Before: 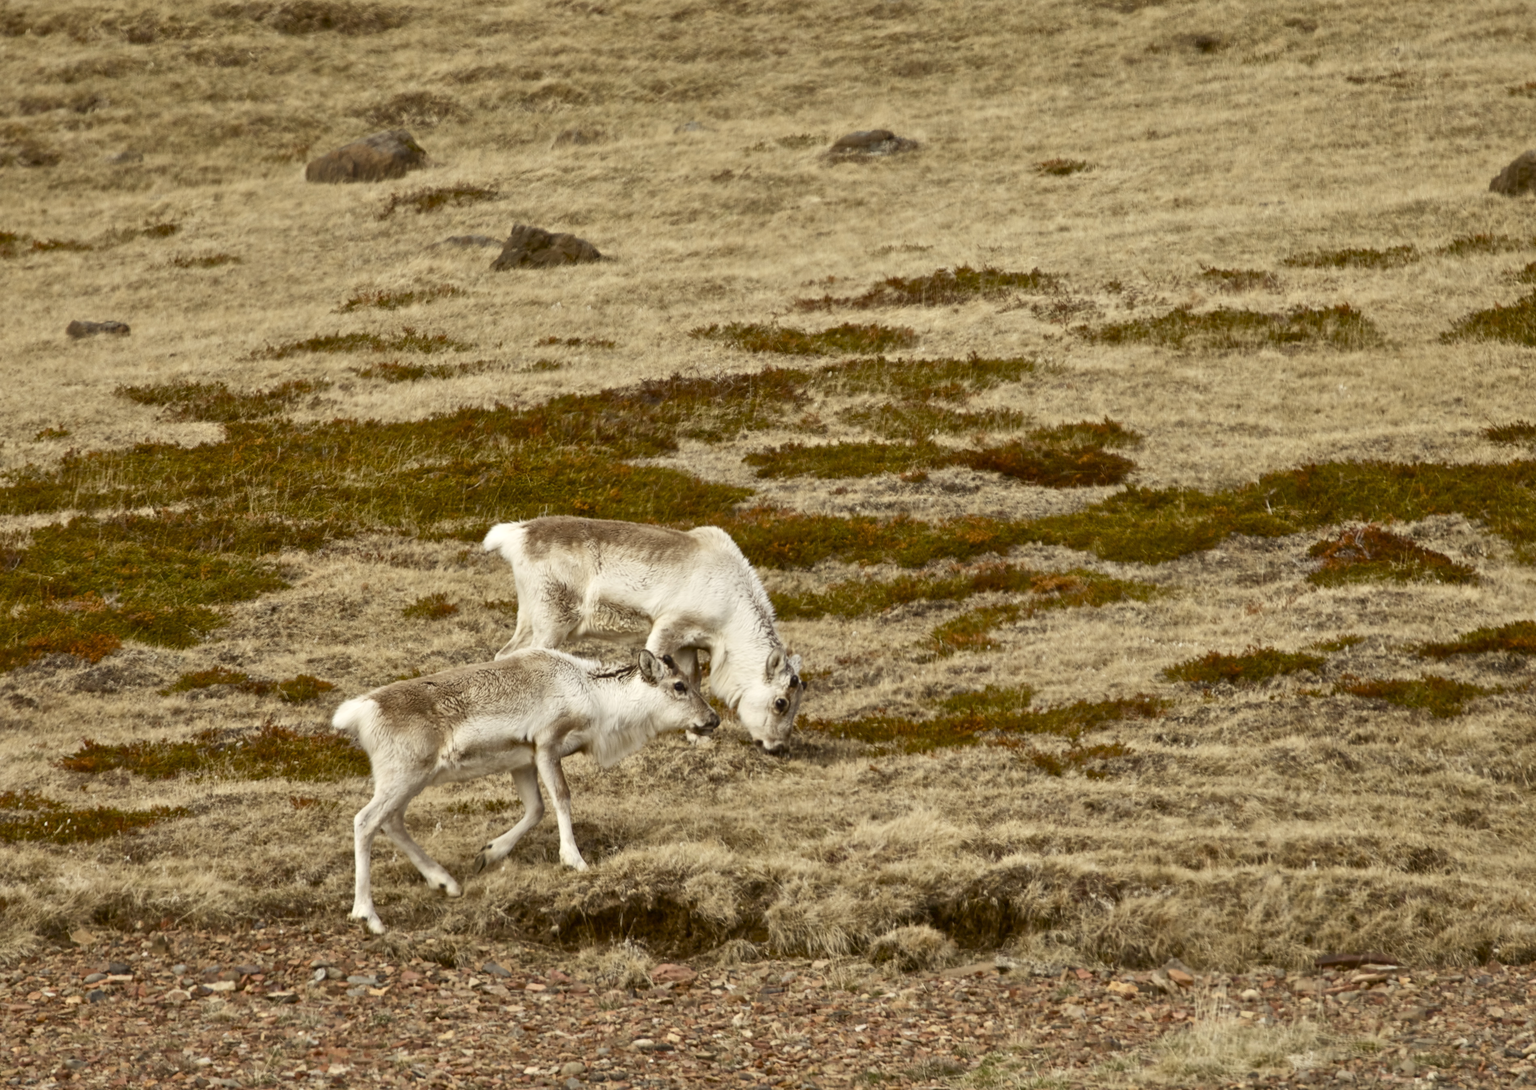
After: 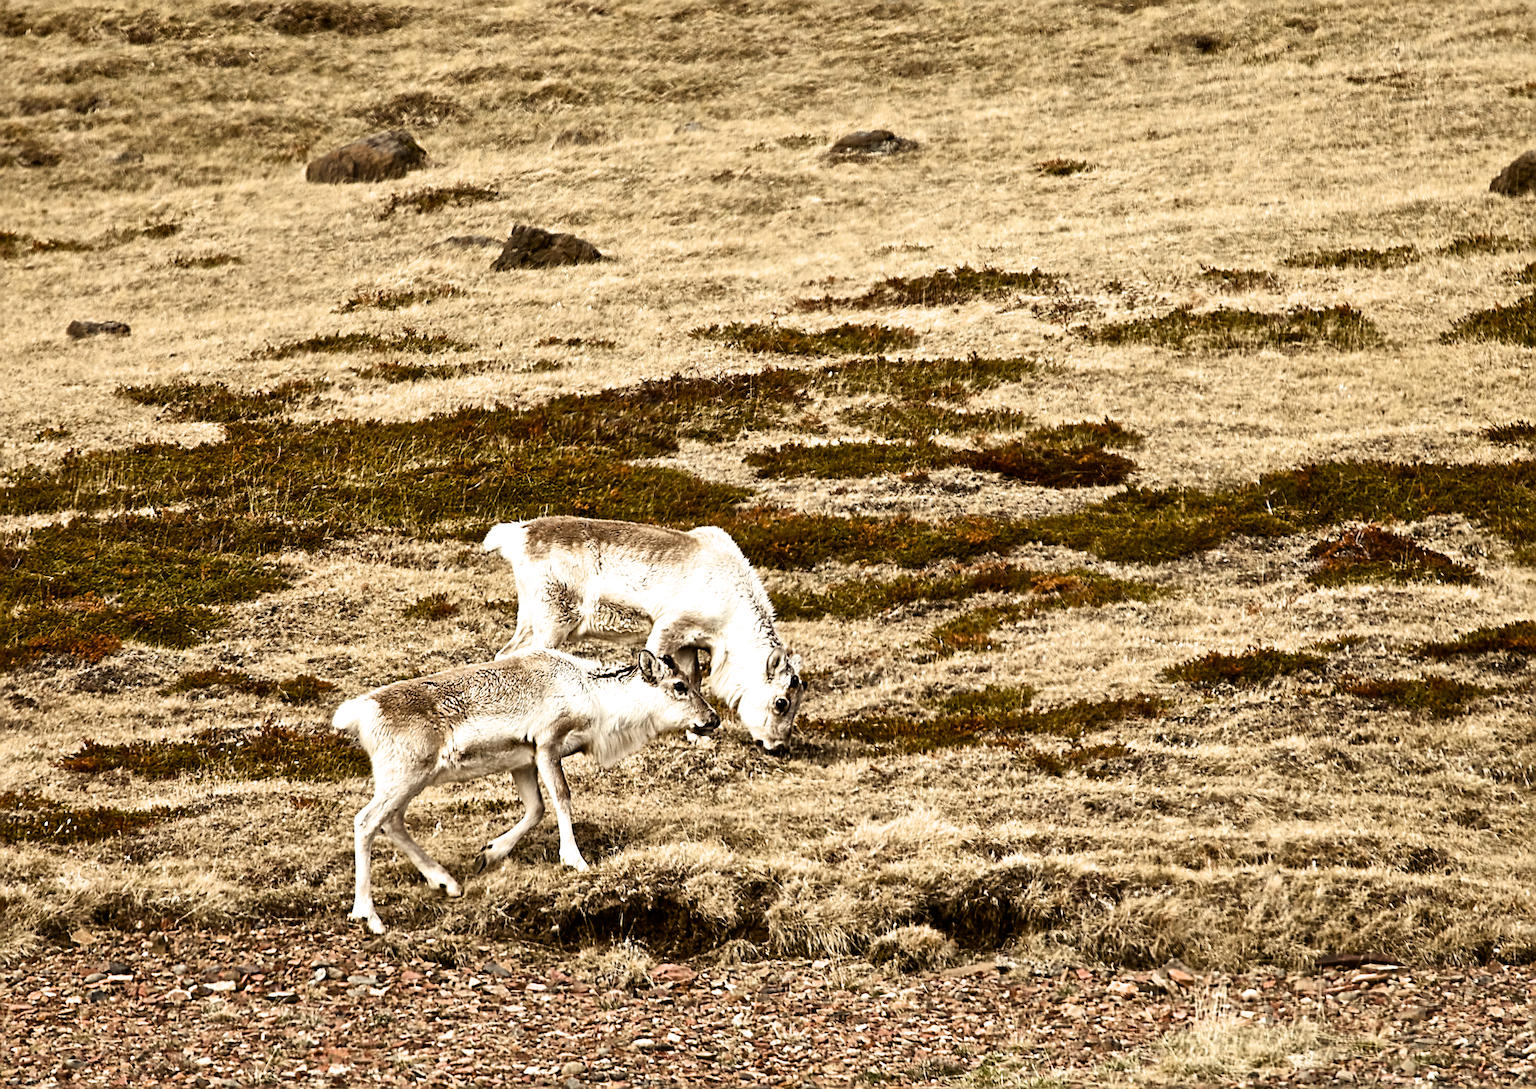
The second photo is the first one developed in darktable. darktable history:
tone equalizer: -8 EV -0.417 EV, -7 EV -0.389 EV, -6 EV -0.333 EV, -5 EV -0.222 EV, -3 EV 0.222 EV, -2 EV 0.333 EV, -1 EV 0.389 EV, +0 EV 0.417 EV, edges refinement/feathering 500, mask exposure compensation -1.57 EV, preserve details no
sharpen: radius 3.69, amount 0.928
filmic rgb: white relative exposure 2.34 EV, hardness 6.59
